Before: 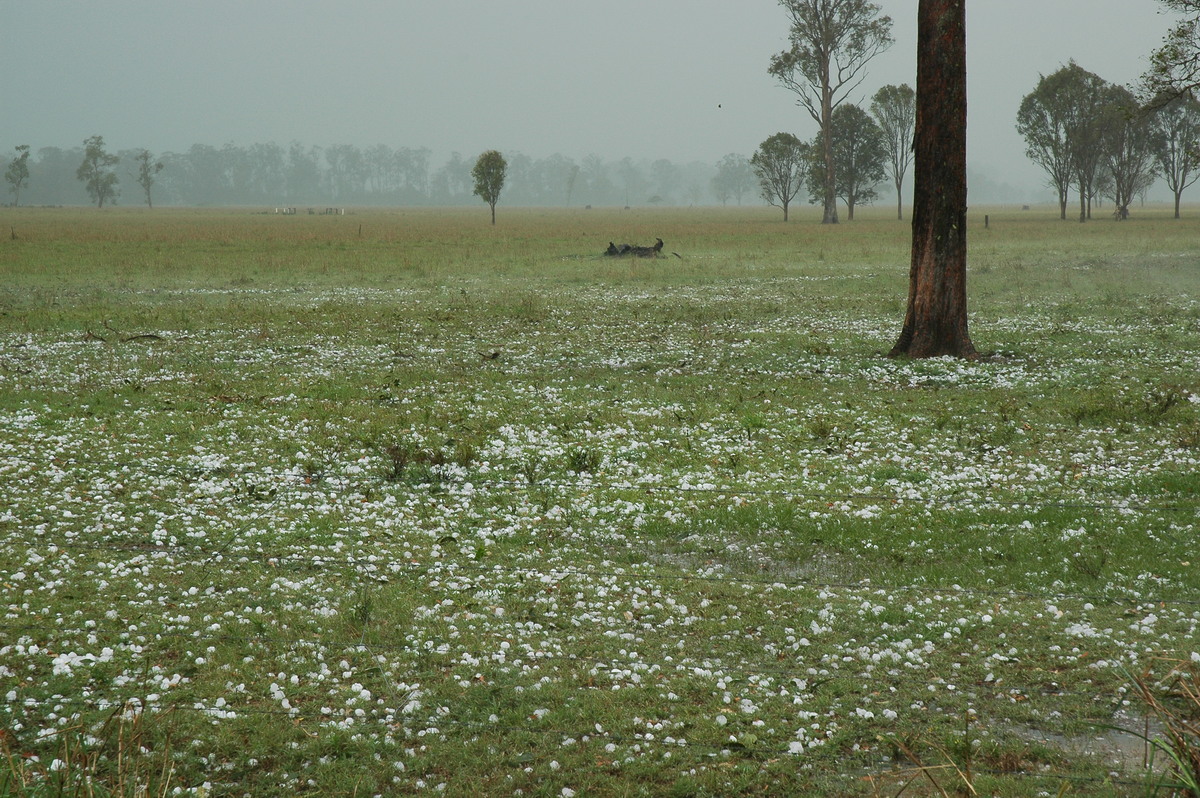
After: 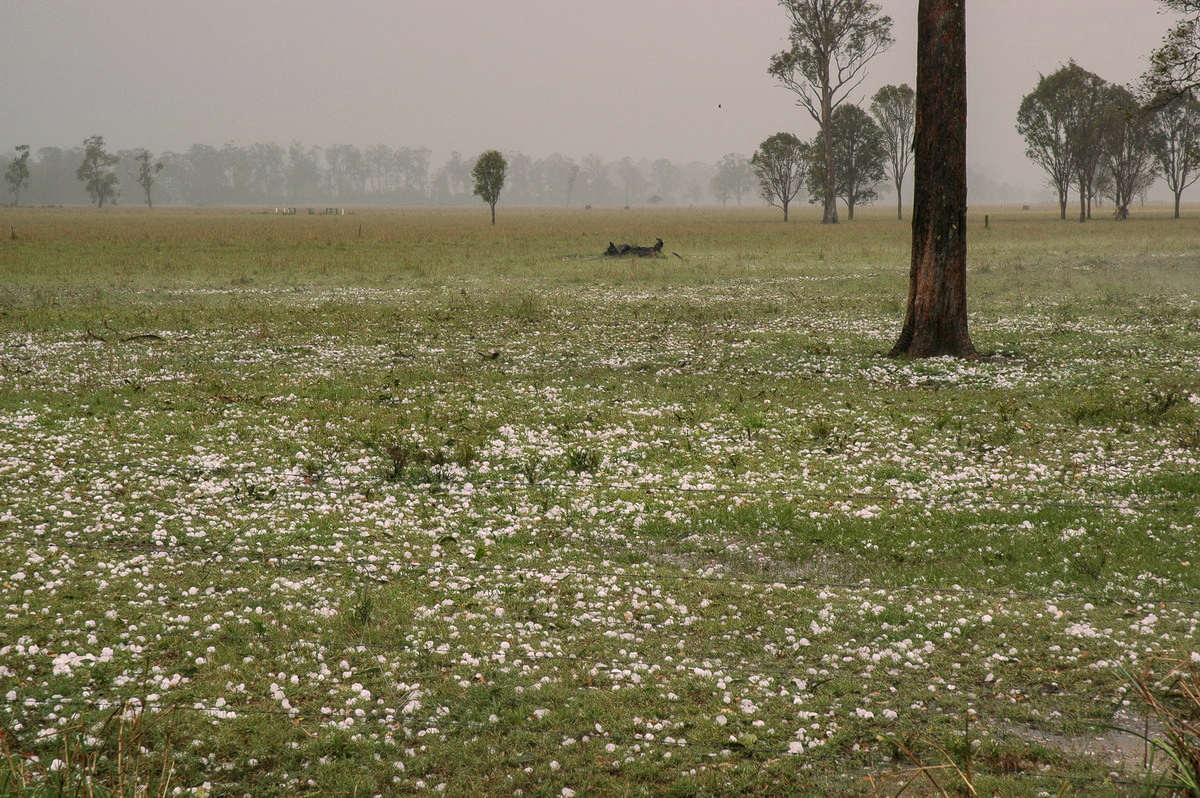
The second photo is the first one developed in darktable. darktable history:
local contrast: on, module defaults
color correction: highlights a* 12.41, highlights b* 5.61
